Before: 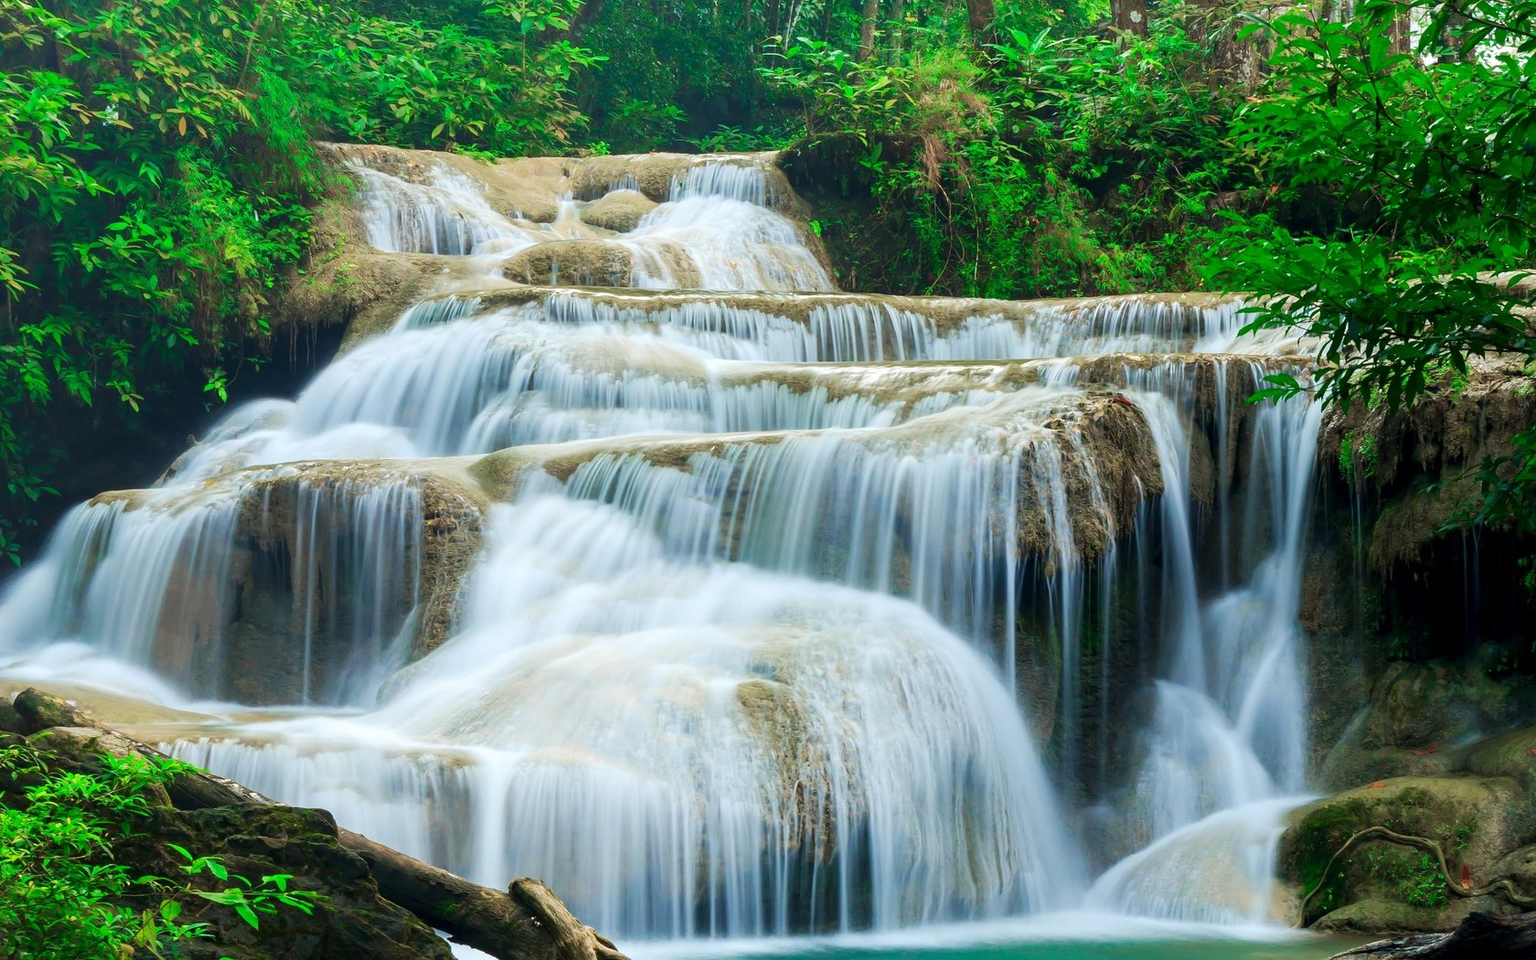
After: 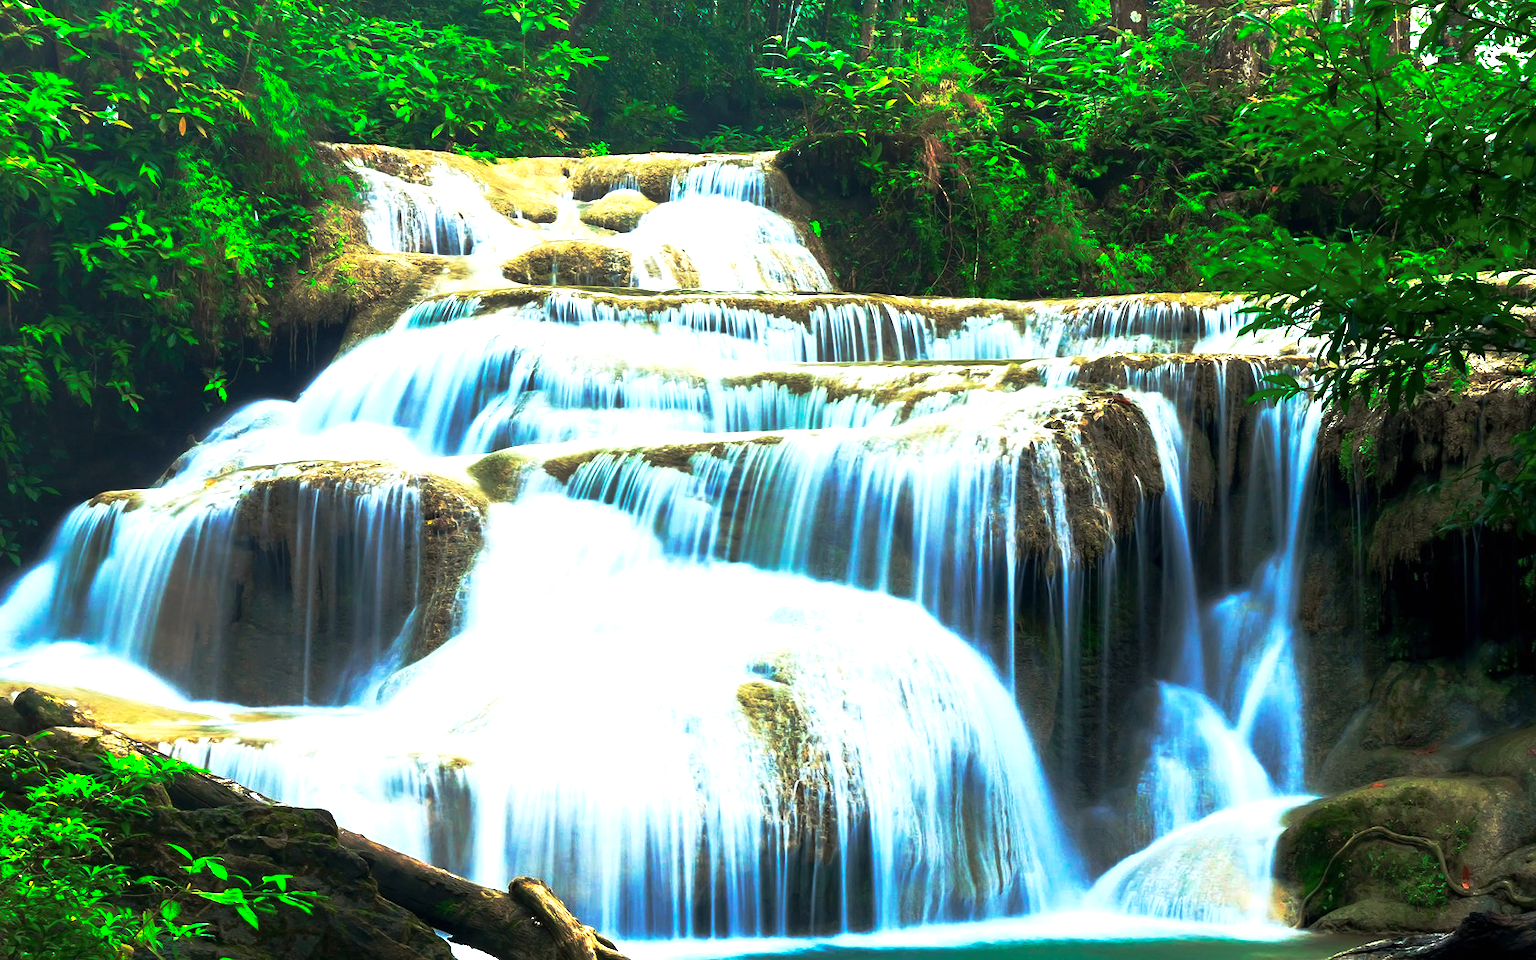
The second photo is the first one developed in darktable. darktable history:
exposure: black level correction 0, exposure 0.952 EV, compensate exposure bias true, compensate highlight preservation false
base curve: curves: ch0 [(0, 0) (0.564, 0.291) (0.802, 0.731) (1, 1)], preserve colors none
